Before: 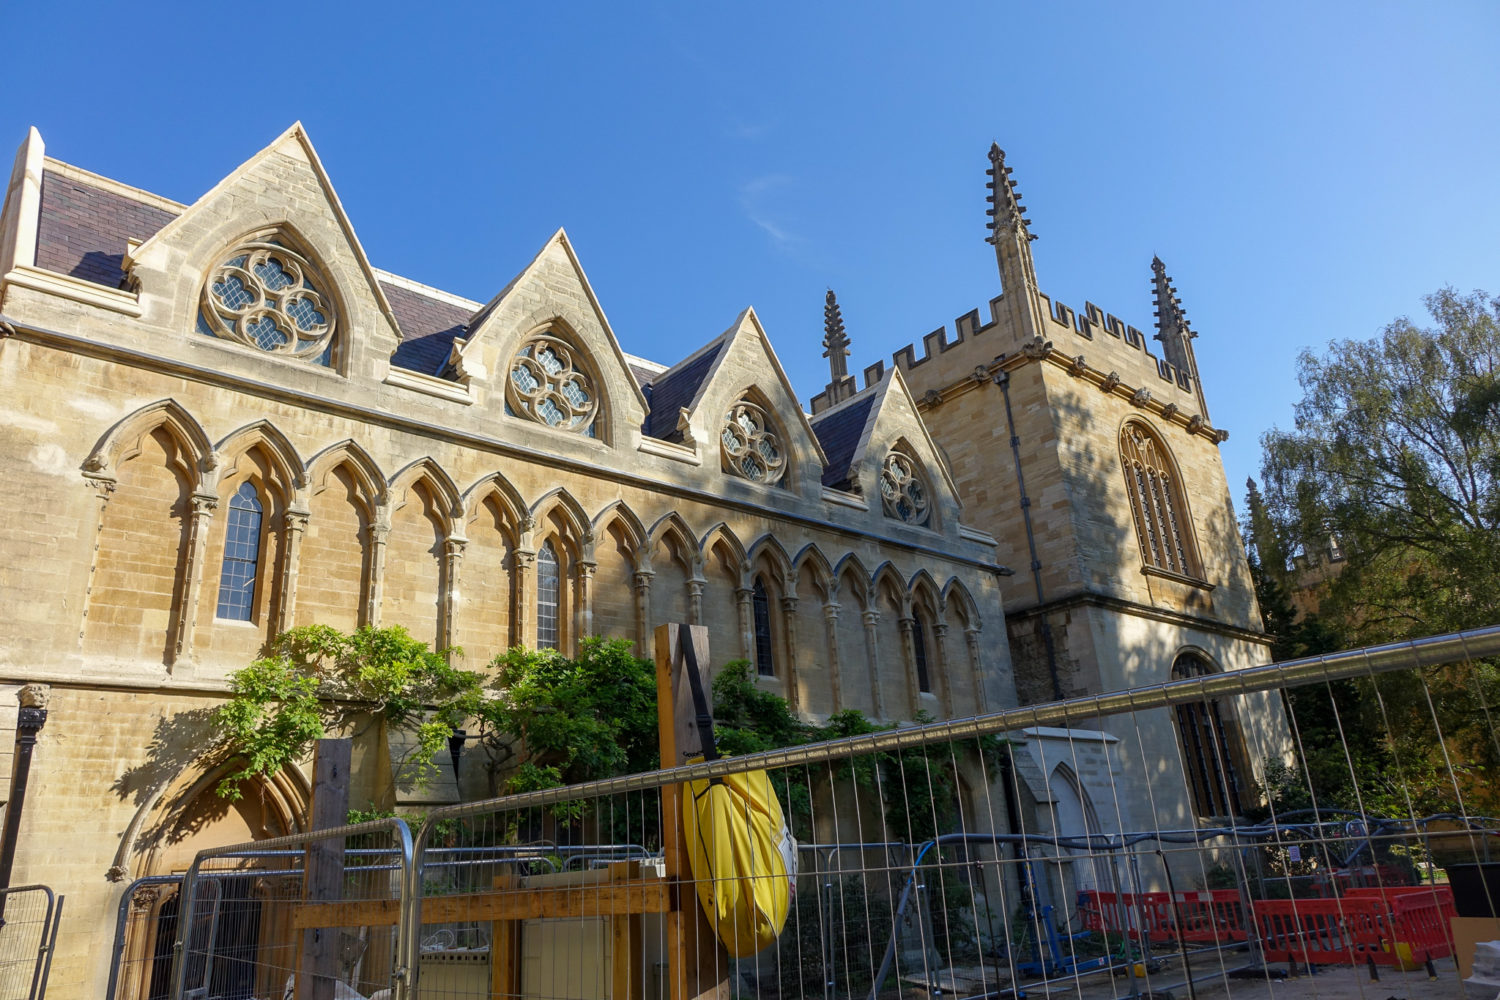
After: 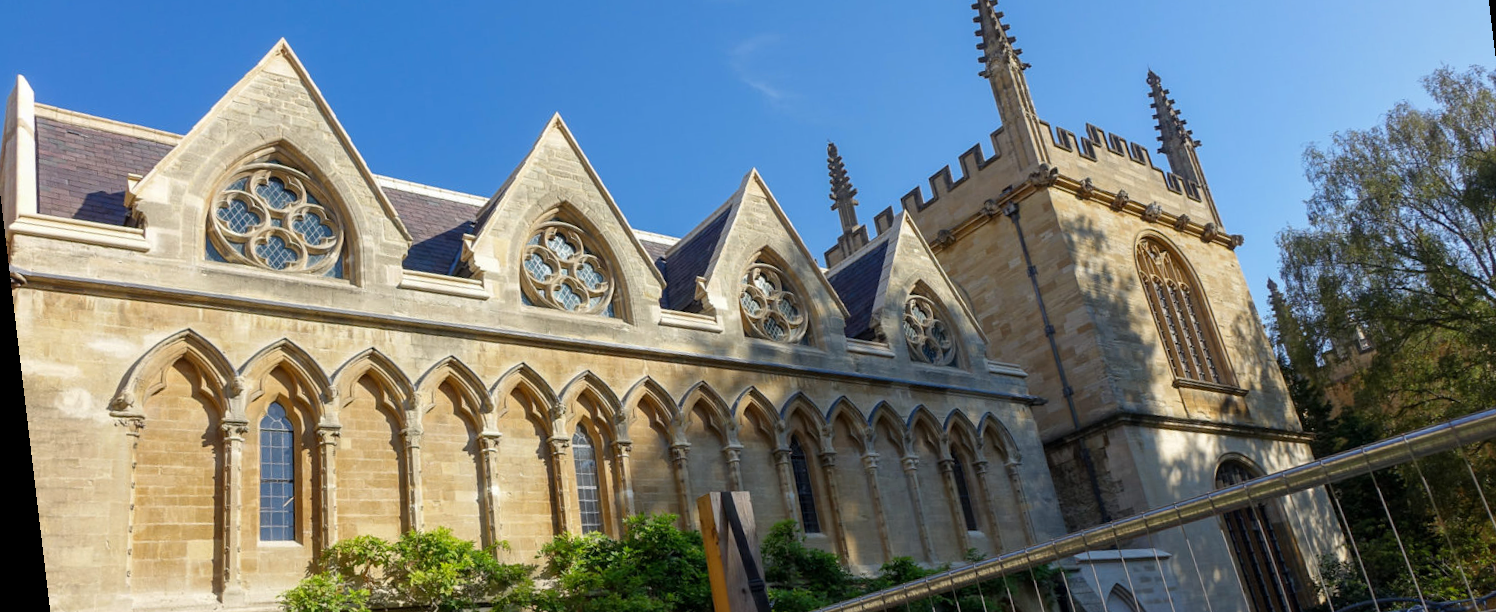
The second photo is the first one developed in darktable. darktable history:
tone equalizer: on, module defaults
color zones: curves: ch0 [(0, 0.5) (0.143, 0.5) (0.286, 0.5) (0.429, 0.5) (0.571, 0.5) (0.714, 0.476) (0.857, 0.5) (1, 0.5)]; ch2 [(0, 0.5) (0.143, 0.5) (0.286, 0.5) (0.429, 0.5) (0.571, 0.5) (0.714, 0.487) (0.857, 0.5) (1, 0.5)]
crop: left 1.744%, top 19.225%, right 5.069%, bottom 28.357%
rotate and perspective: rotation -6.83°, automatic cropping off
